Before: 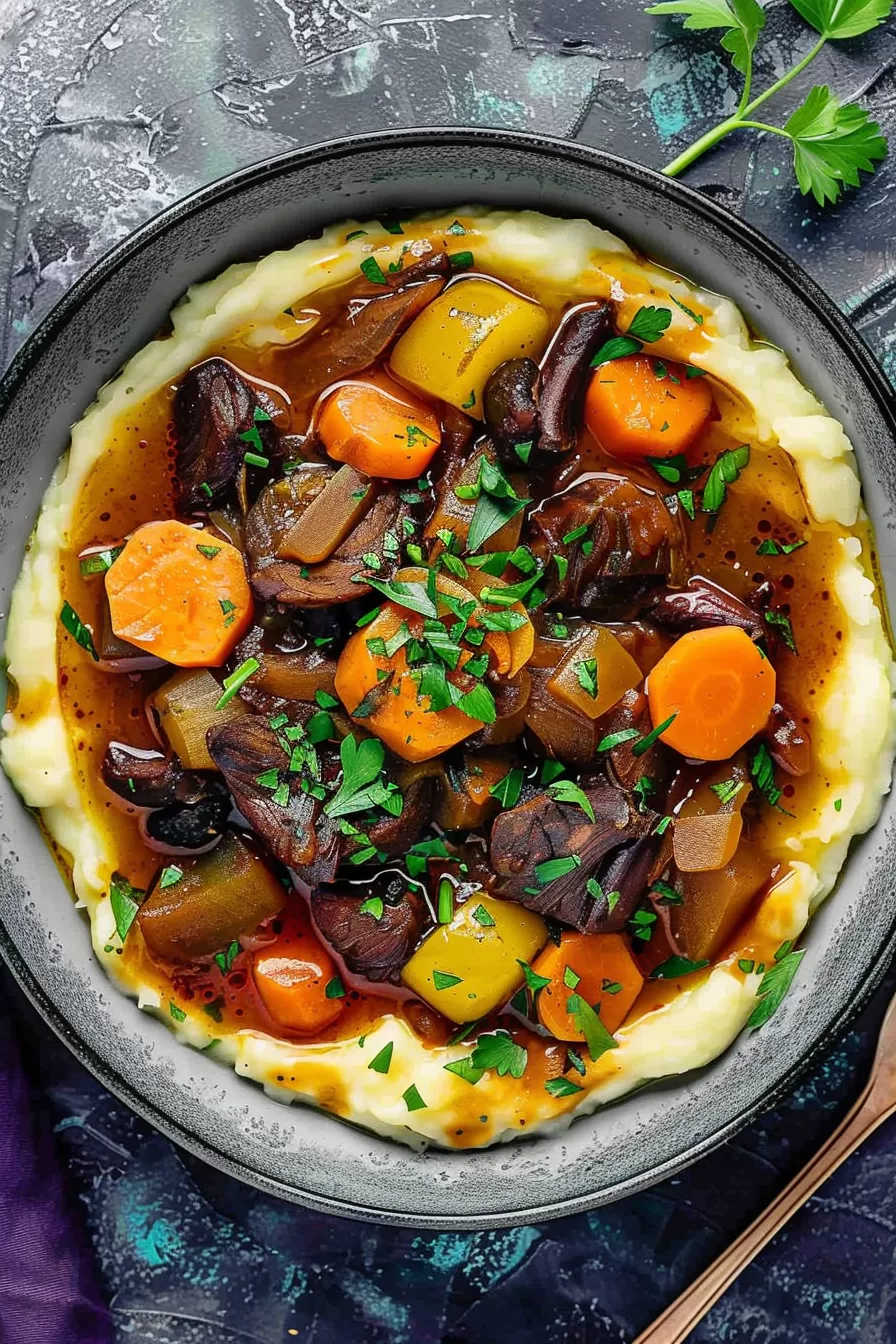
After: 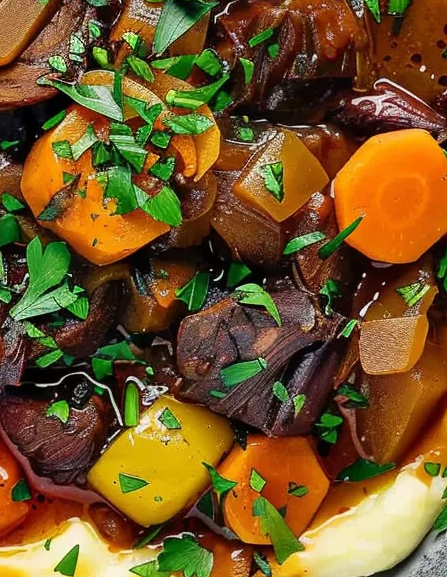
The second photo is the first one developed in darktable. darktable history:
crop: left 35.087%, top 37.046%, right 14.923%, bottom 19.975%
